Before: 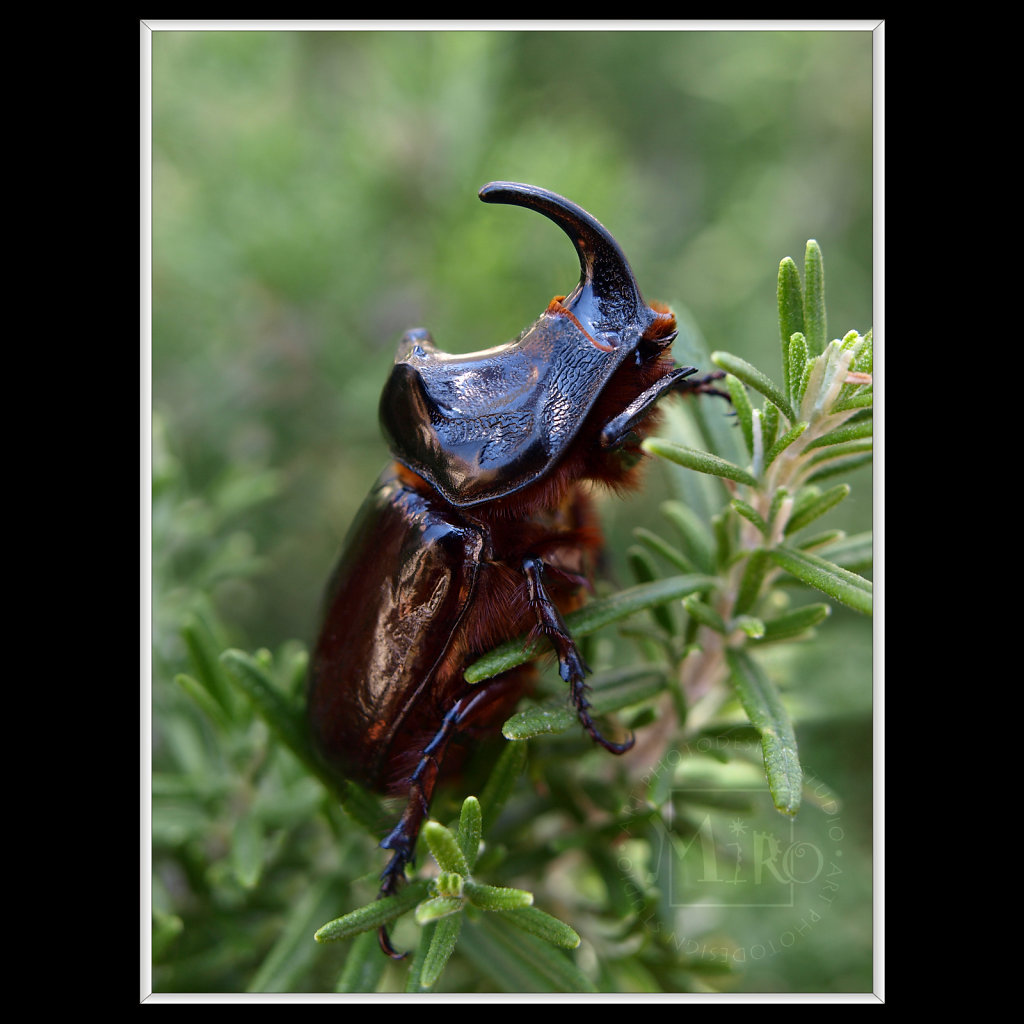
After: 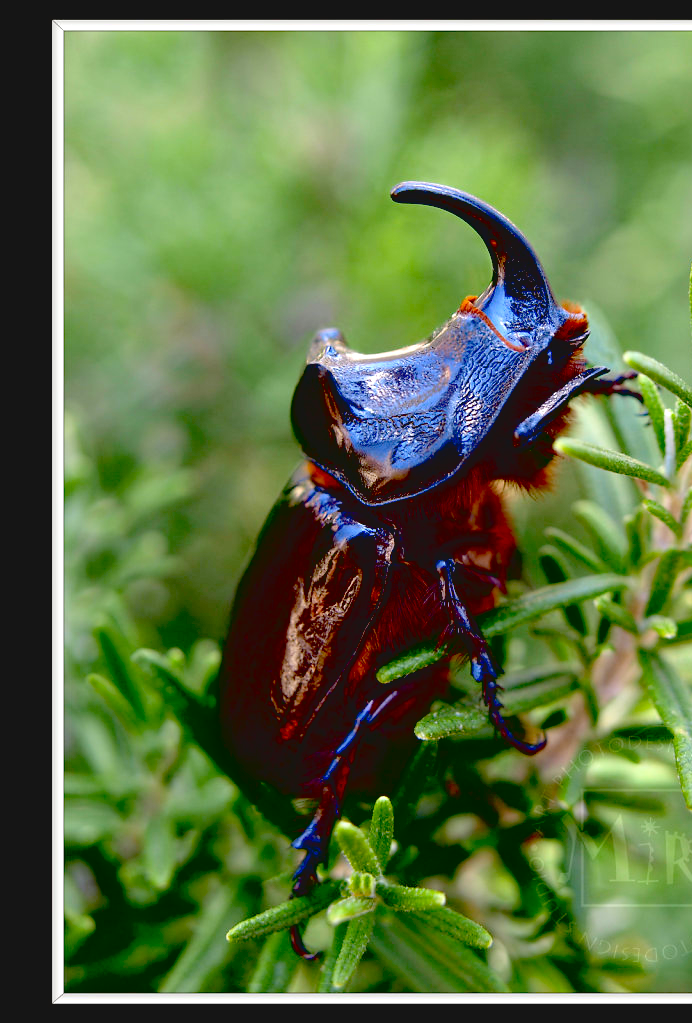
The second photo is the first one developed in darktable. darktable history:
contrast brightness saturation: contrast -0.102, brightness 0.053, saturation 0.08
crop and rotate: left 8.614%, right 23.791%
exposure: black level correction 0.038, exposure 0.499 EV, compensate exposure bias true, compensate highlight preservation false
color zones: curves: ch0 [(0.068, 0.464) (0.25, 0.5) (0.48, 0.508) (0.75, 0.536) (0.886, 0.476) (0.967, 0.456)]; ch1 [(0.066, 0.456) (0.25, 0.5) (0.616, 0.508) (0.746, 0.56) (0.934, 0.444)]
